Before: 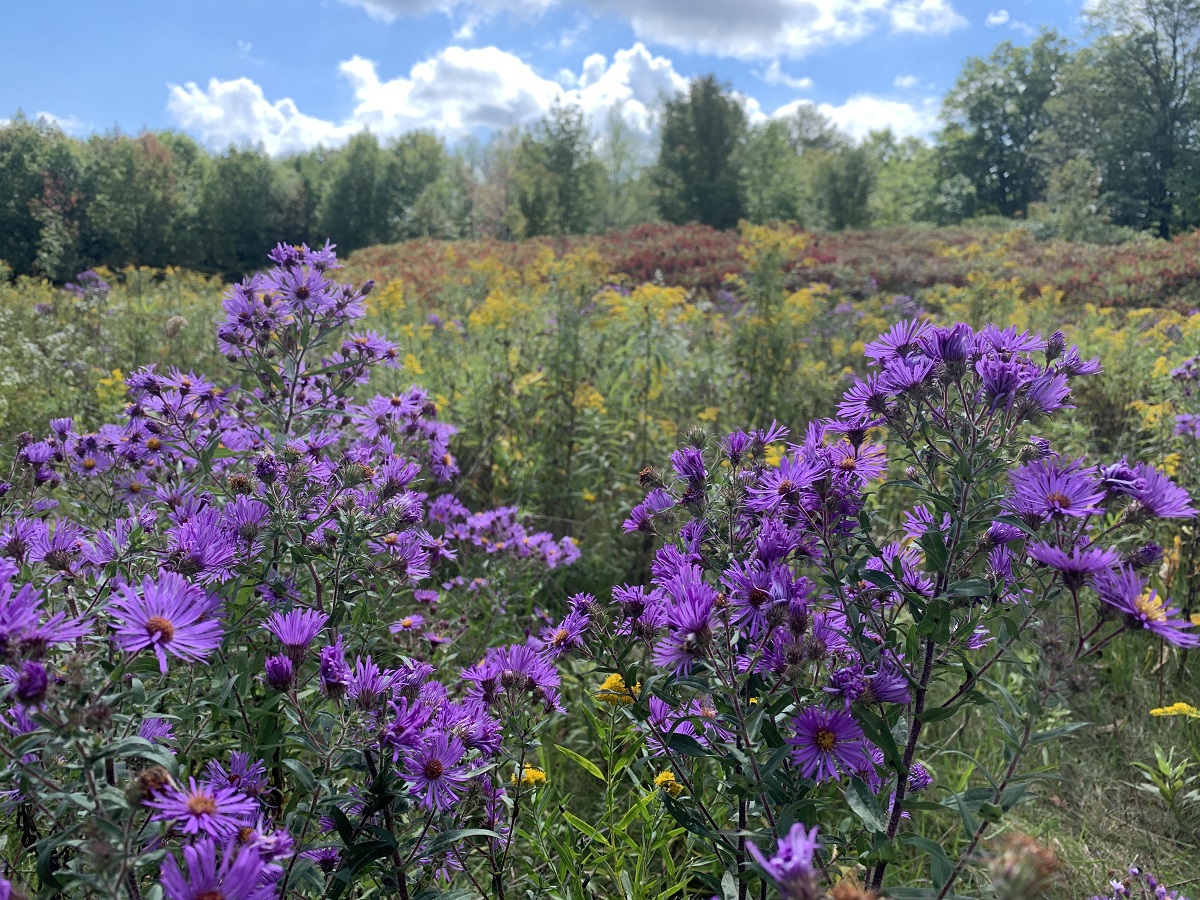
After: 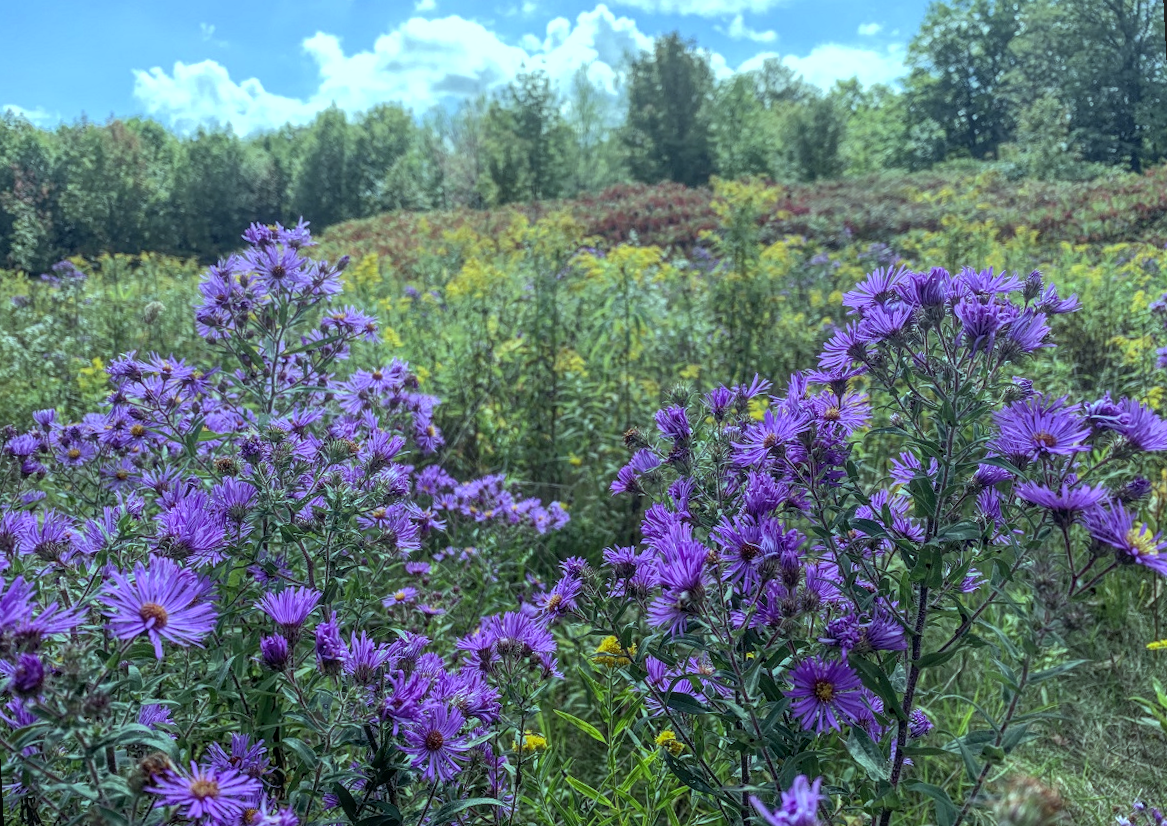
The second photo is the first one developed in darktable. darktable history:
rotate and perspective: rotation -3°, crop left 0.031, crop right 0.968, crop top 0.07, crop bottom 0.93
color balance: mode lift, gamma, gain (sRGB), lift [0.997, 0.979, 1.021, 1.011], gamma [1, 1.084, 0.916, 0.998], gain [1, 0.87, 1.13, 1.101], contrast 4.55%, contrast fulcrum 38.24%, output saturation 104.09%
local contrast: highlights 66%, shadows 33%, detail 166%, midtone range 0.2
